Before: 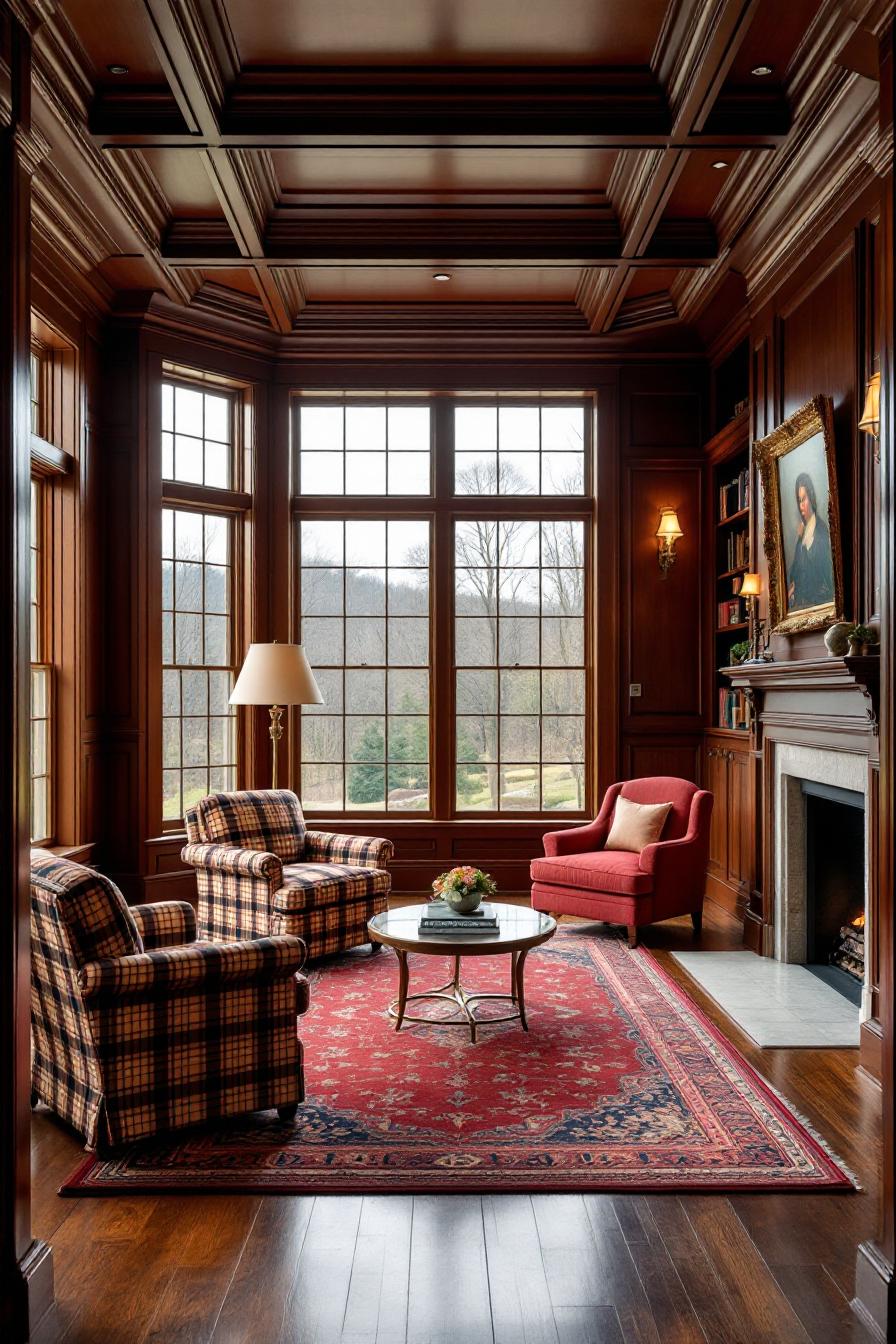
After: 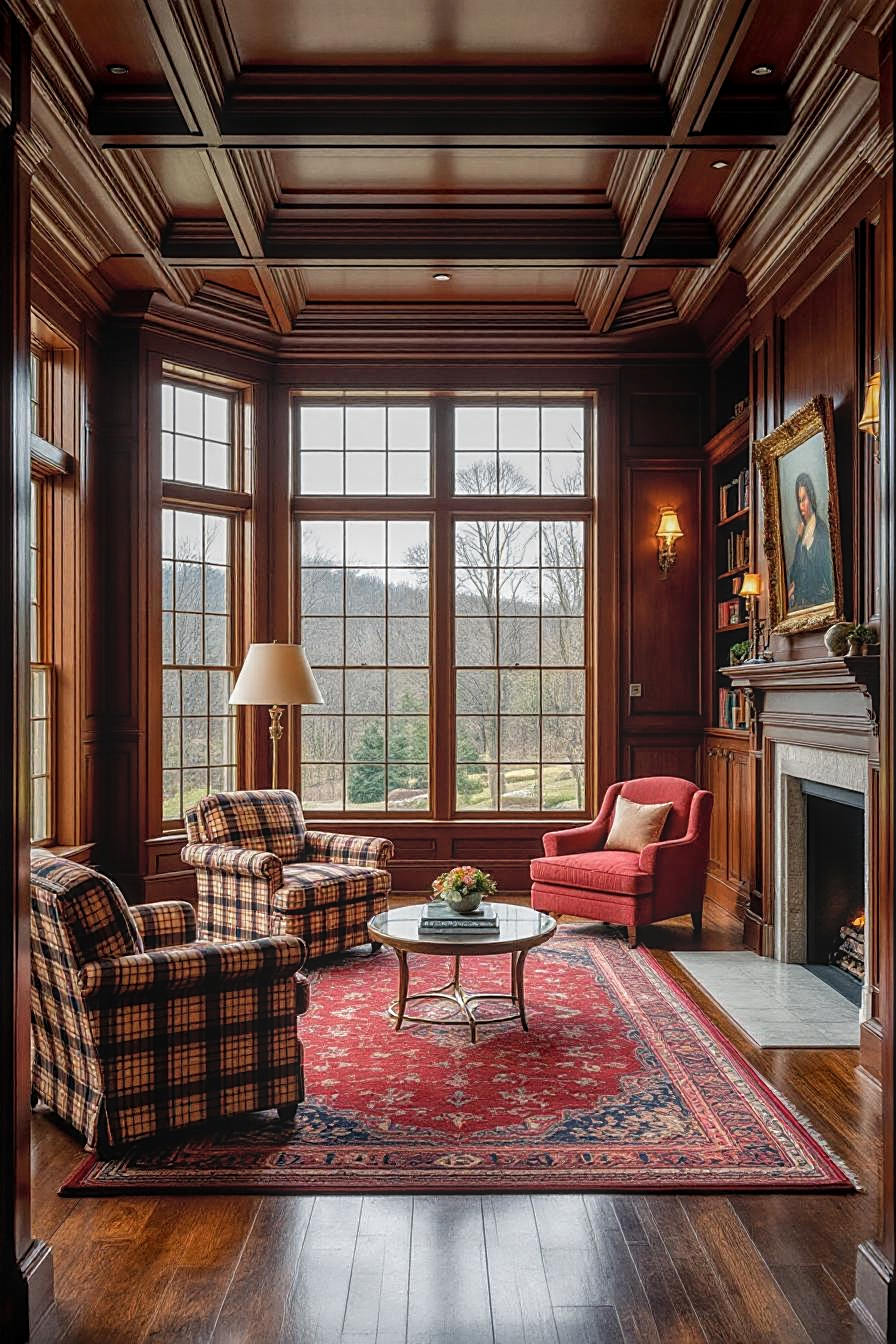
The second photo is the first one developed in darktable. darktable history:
sharpen: on, module defaults
local contrast: highlights 66%, shadows 33%, detail 167%, midtone range 0.2
